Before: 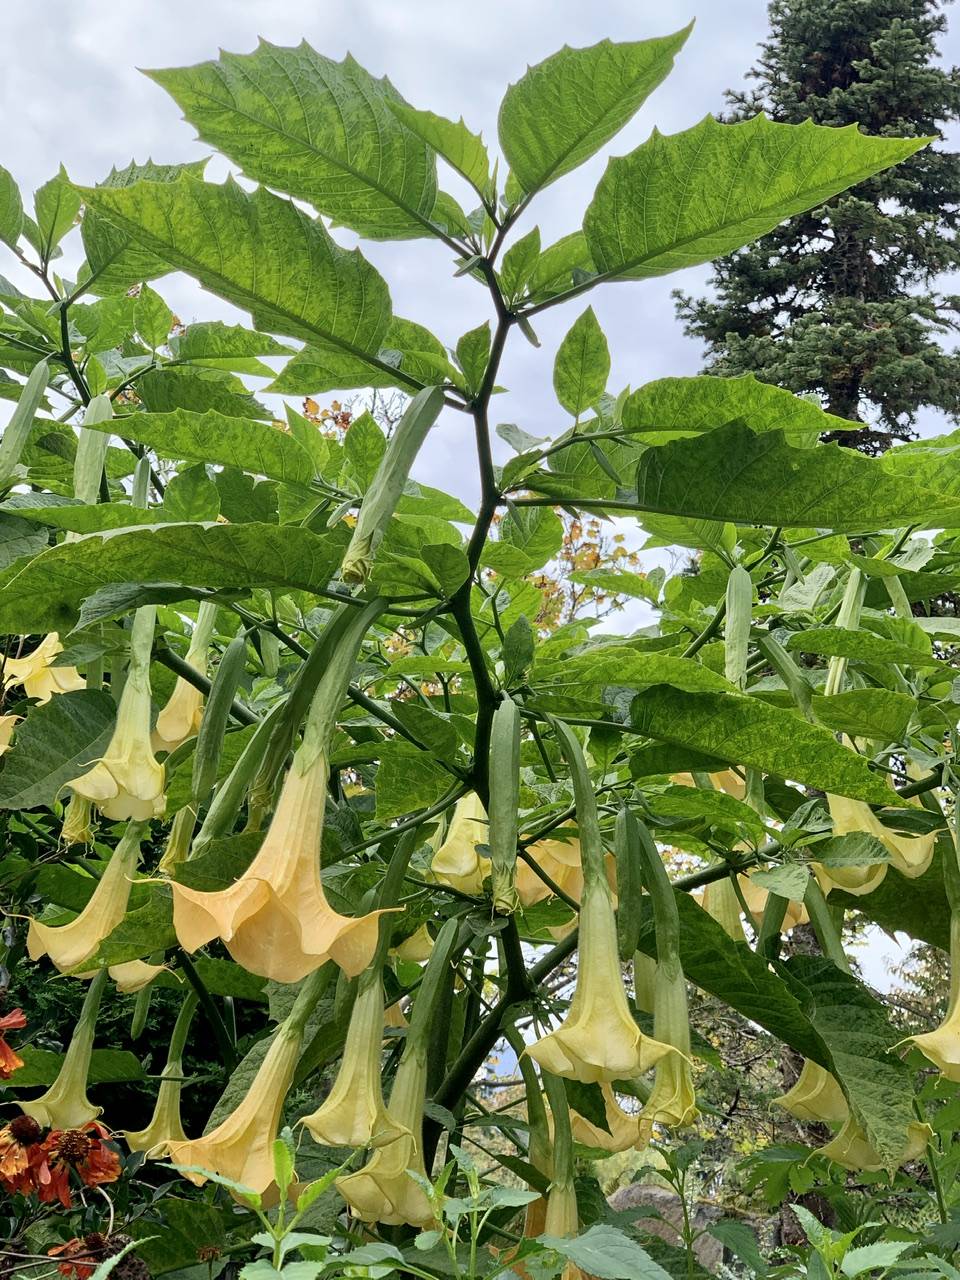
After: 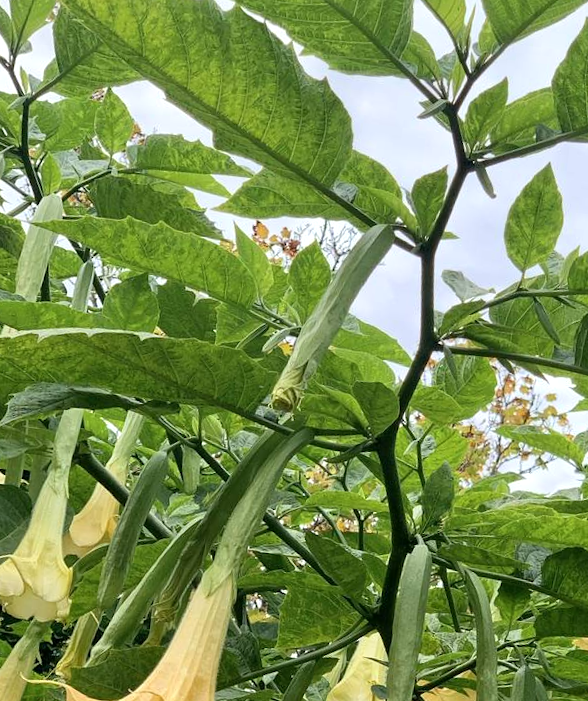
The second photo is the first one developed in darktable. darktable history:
shadows and highlights: shadows -12.71, white point adjustment 3.85, highlights 26.66
crop and rotate: angle -6.76°, left 1.98%, top 6.696%, right 27.515%, bottom 30.269%
